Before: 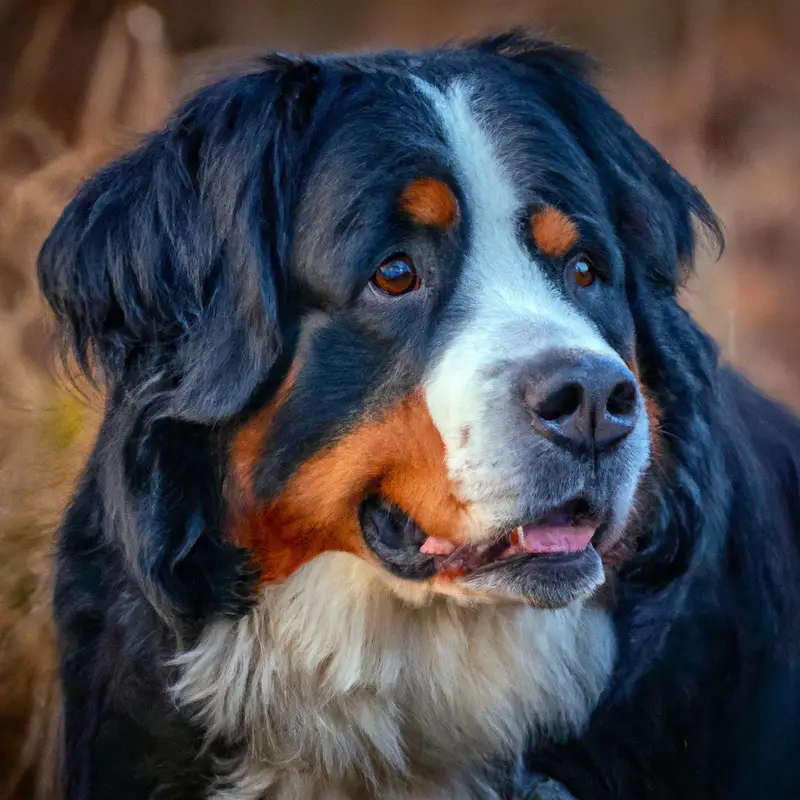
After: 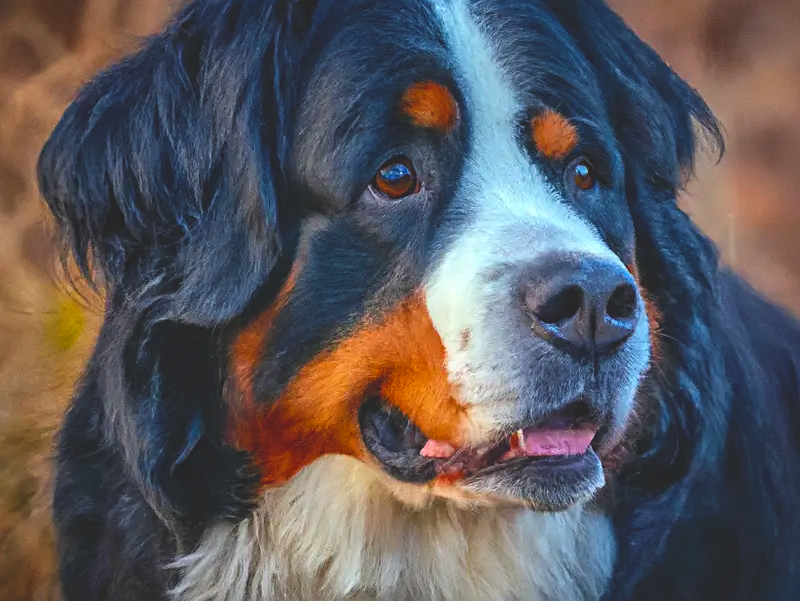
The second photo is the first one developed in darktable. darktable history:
crop and rotate: top 12.368%, bottom 12.435%
color balance rgb: global offset › luminance 1.98%, perceptual saturation grading › global saturation 30.365%
sharpen: on, module defaults
